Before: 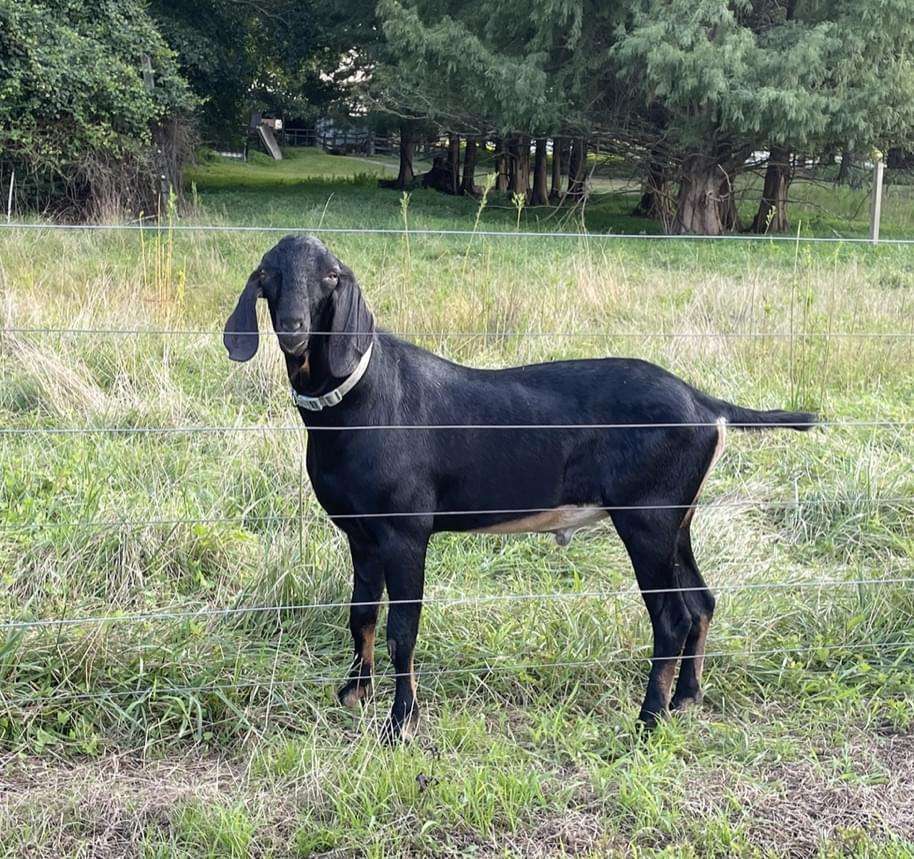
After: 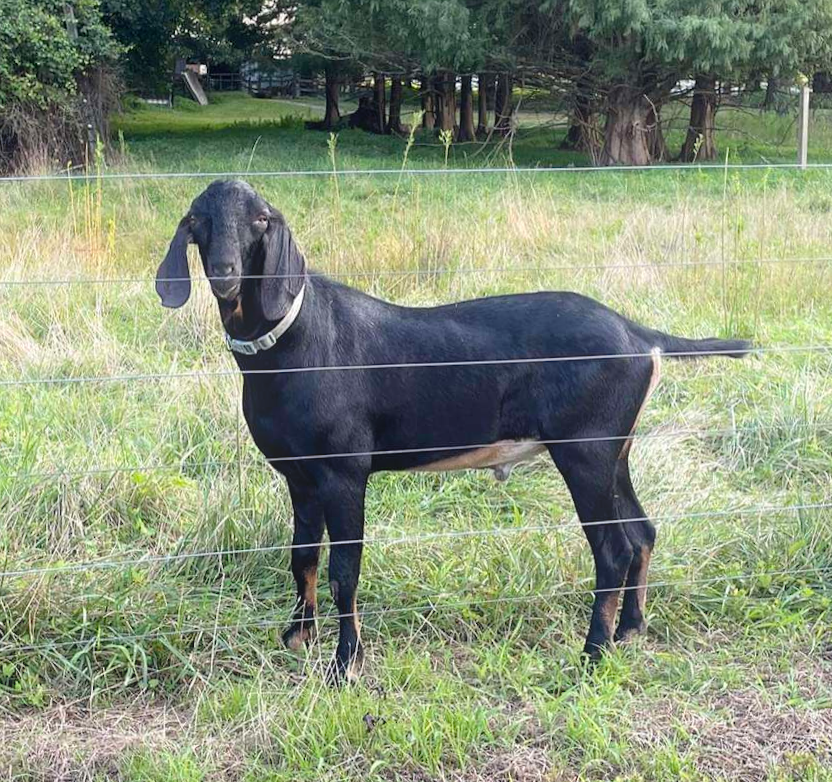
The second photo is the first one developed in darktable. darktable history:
crop and rotate: angle 1.96°, left 5.673%, top 5.673%
bloom: size 16%, threshold 98%, strength 20%
